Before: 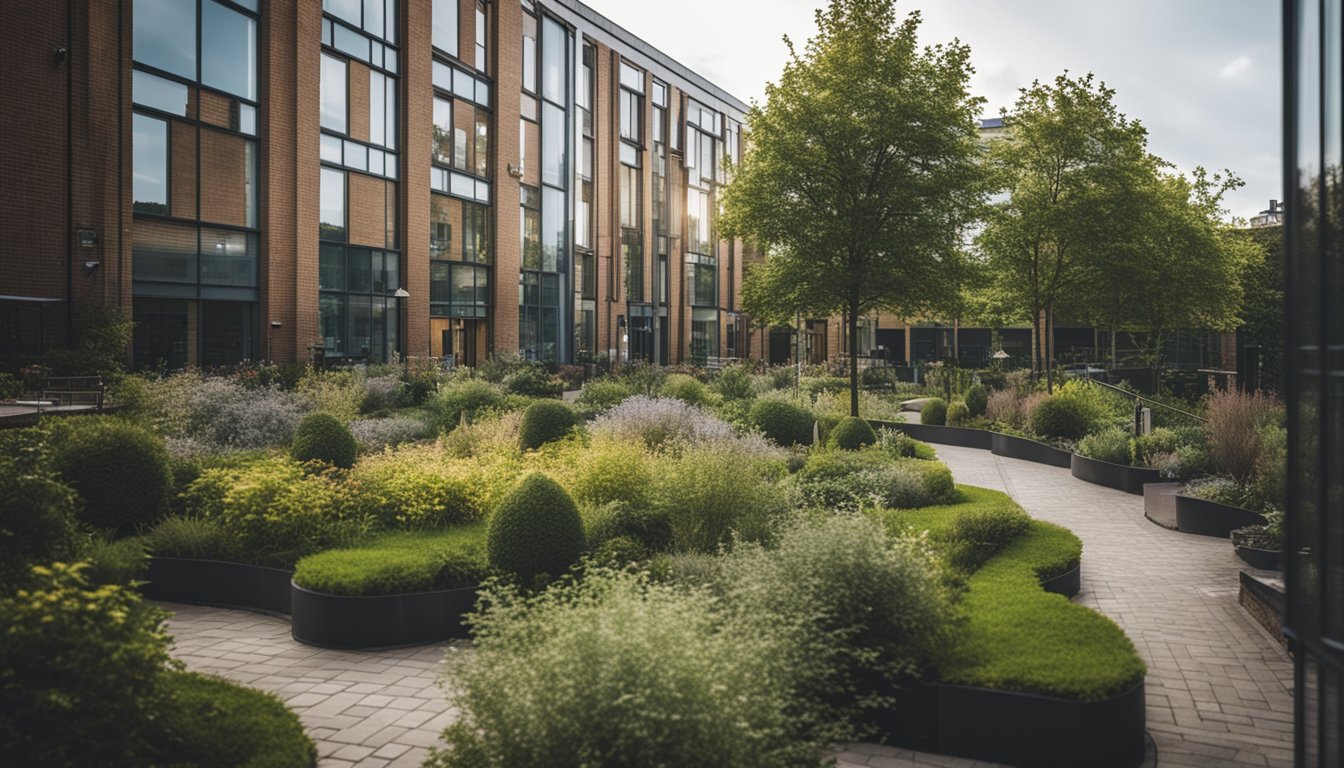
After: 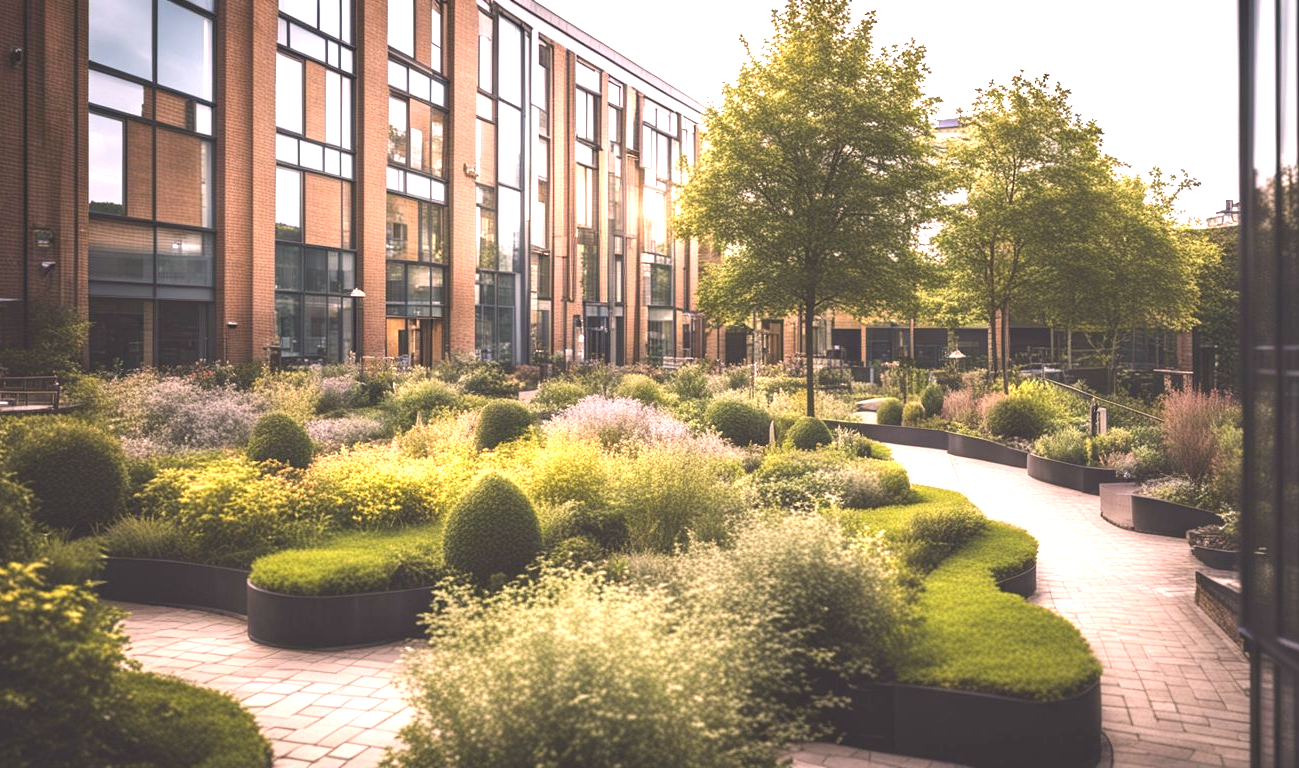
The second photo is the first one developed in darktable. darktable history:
color correction: highlights a* 14.5, highlights b* 4.84
exposure: black level correction -0.002, exposure 1.357 EV, compensate highlight preservation false
crop and rotate: left 3.278%
